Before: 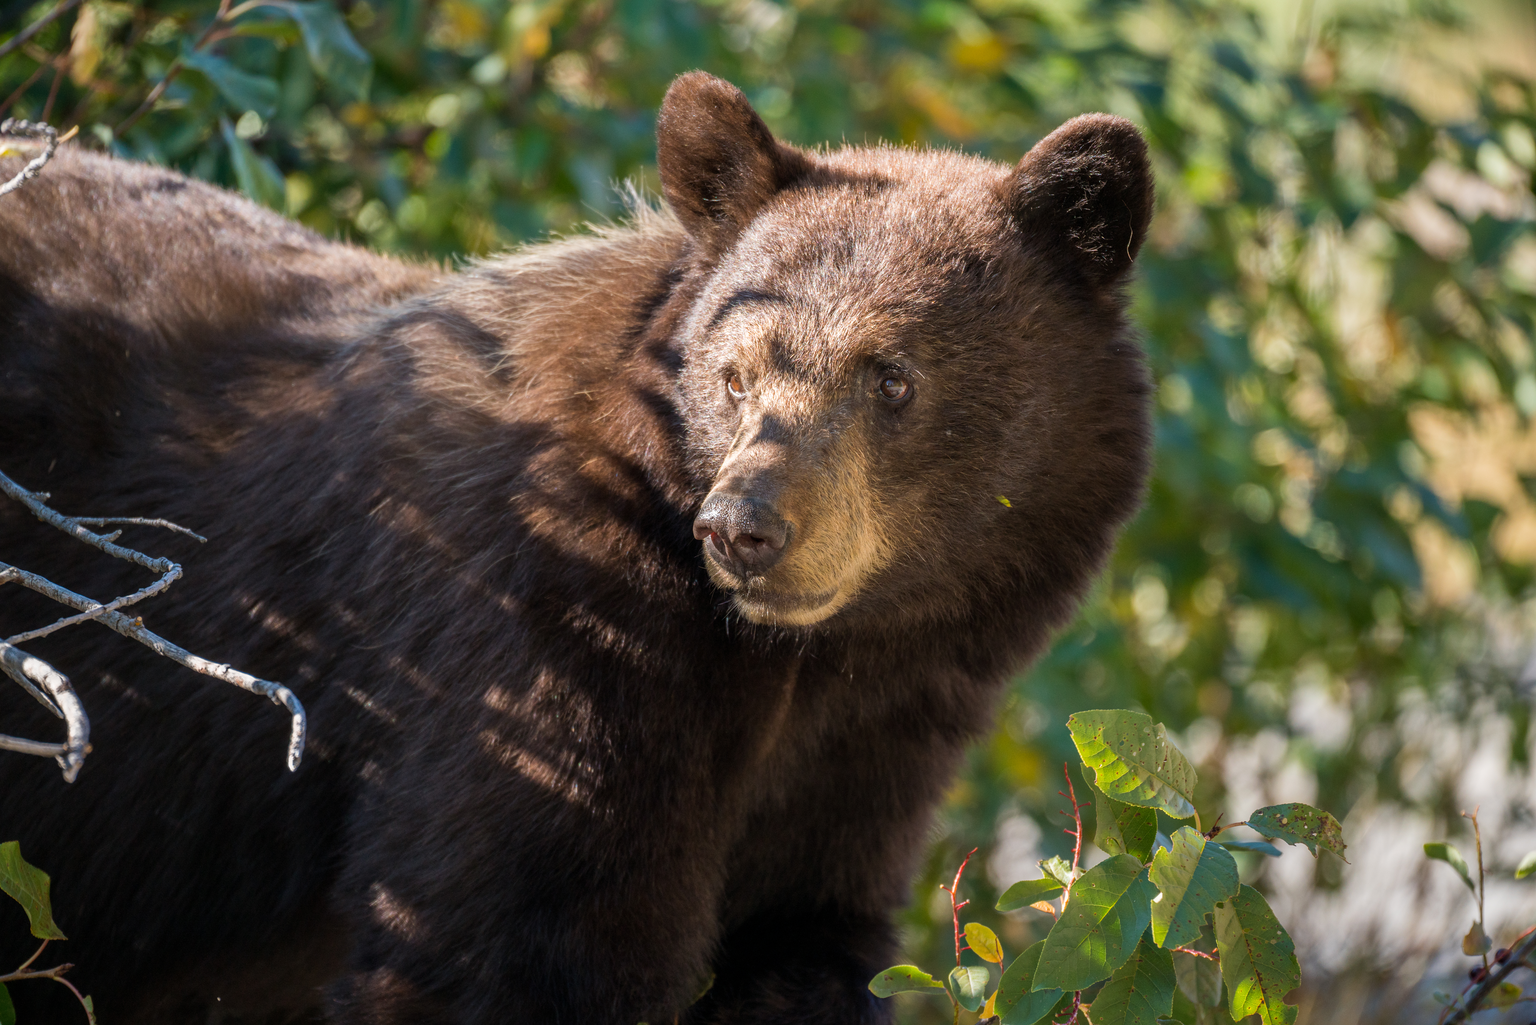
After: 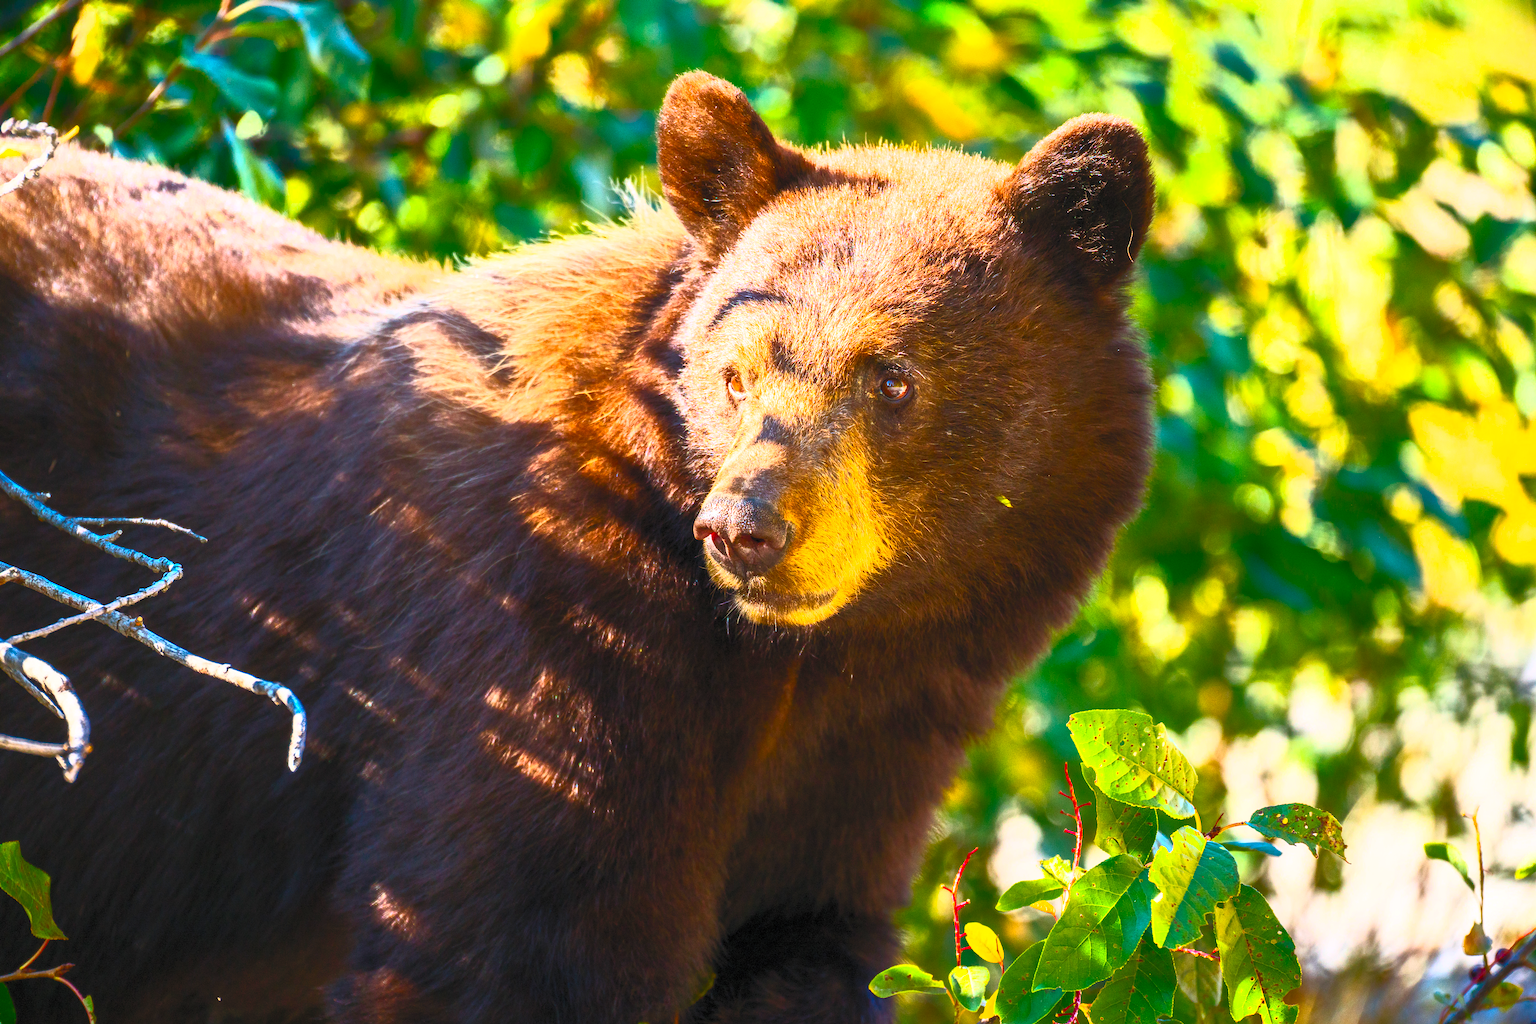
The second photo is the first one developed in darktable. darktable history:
color balance rgb: linear chroma grading › global chroma 3.253%, perceptual saturation grading › global saturation 35.874%, global vibrance 0.388%
contrast brightness saturation: contrast 0.999, brightness 0.985, saturation 0.991
